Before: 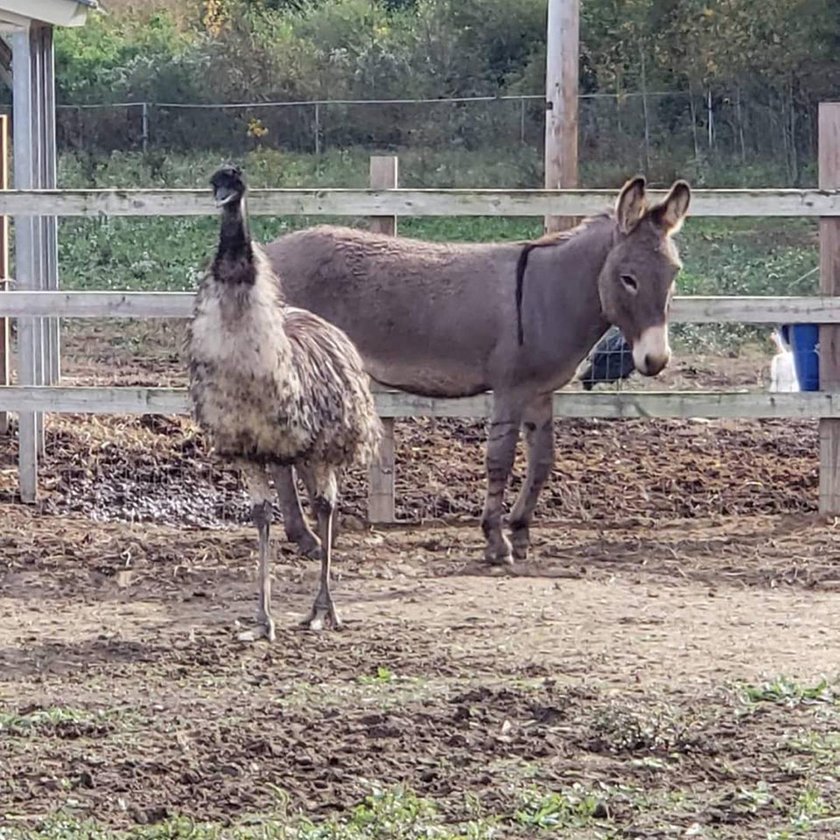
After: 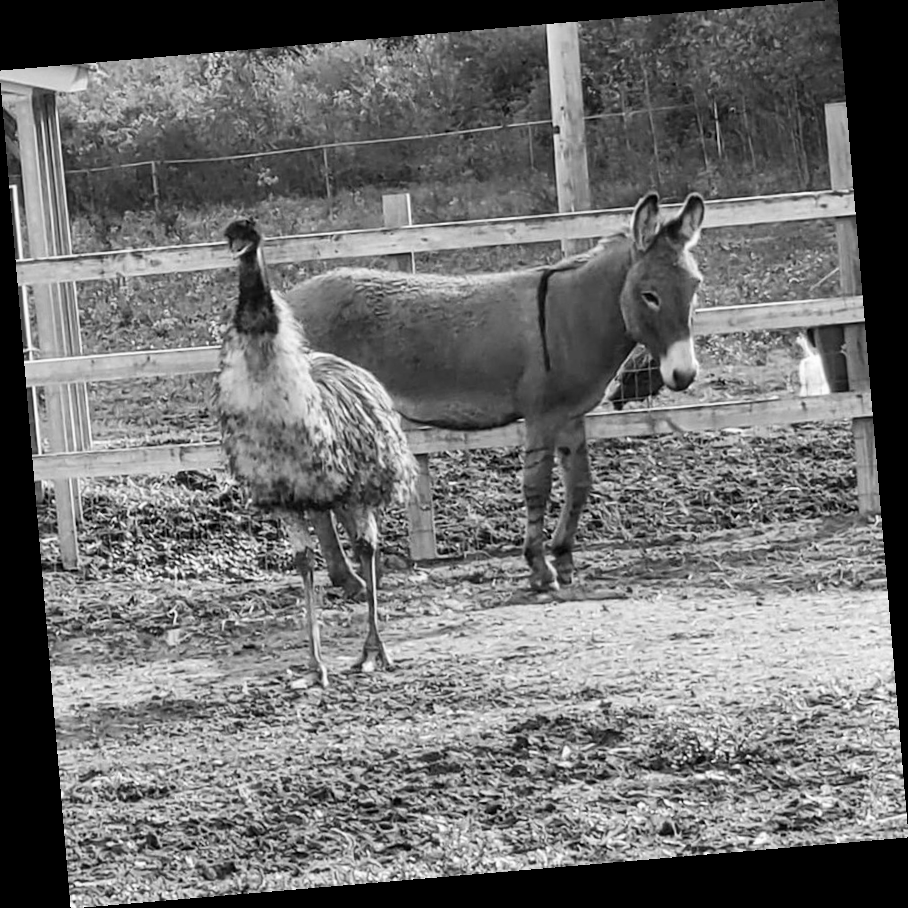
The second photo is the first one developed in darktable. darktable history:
contrast brightness saturation: contrast 0.16, saturation 0.32
rotate and perspective: rotation -4.86°, automatic cropping off
monochrome: on, module defaults
